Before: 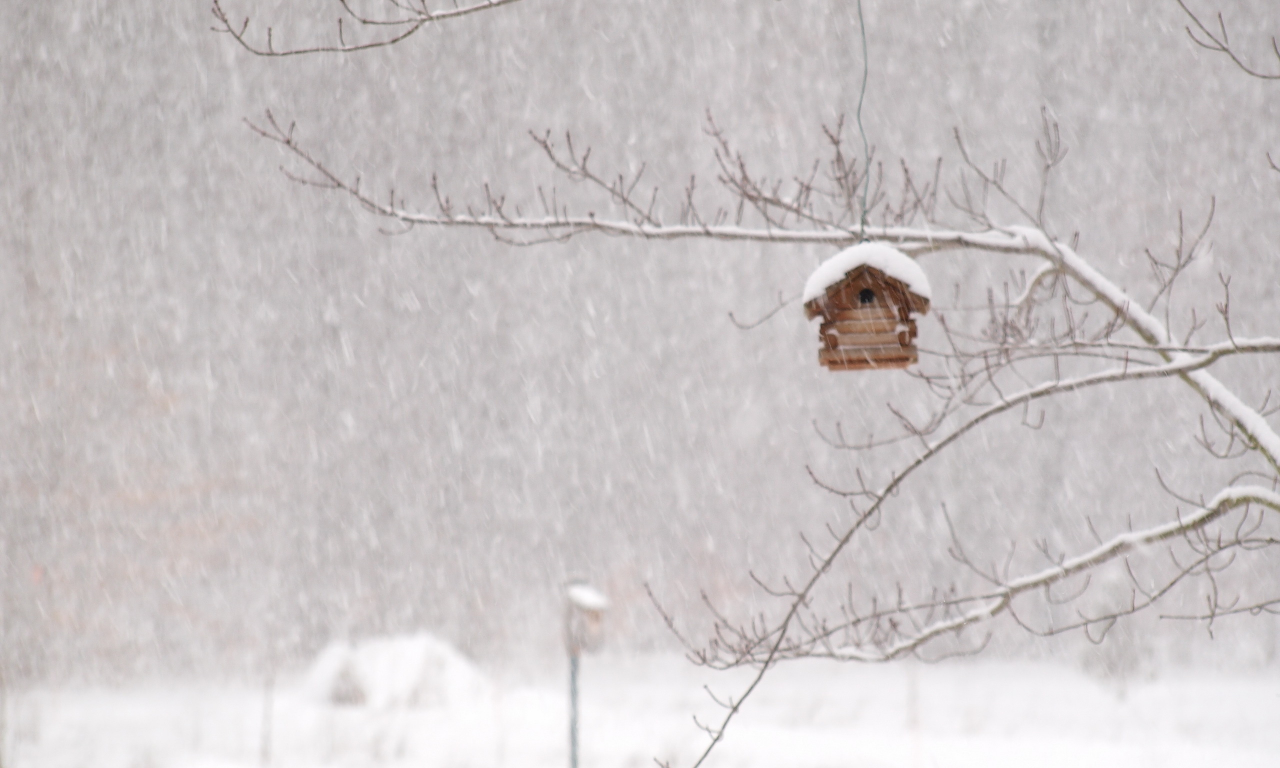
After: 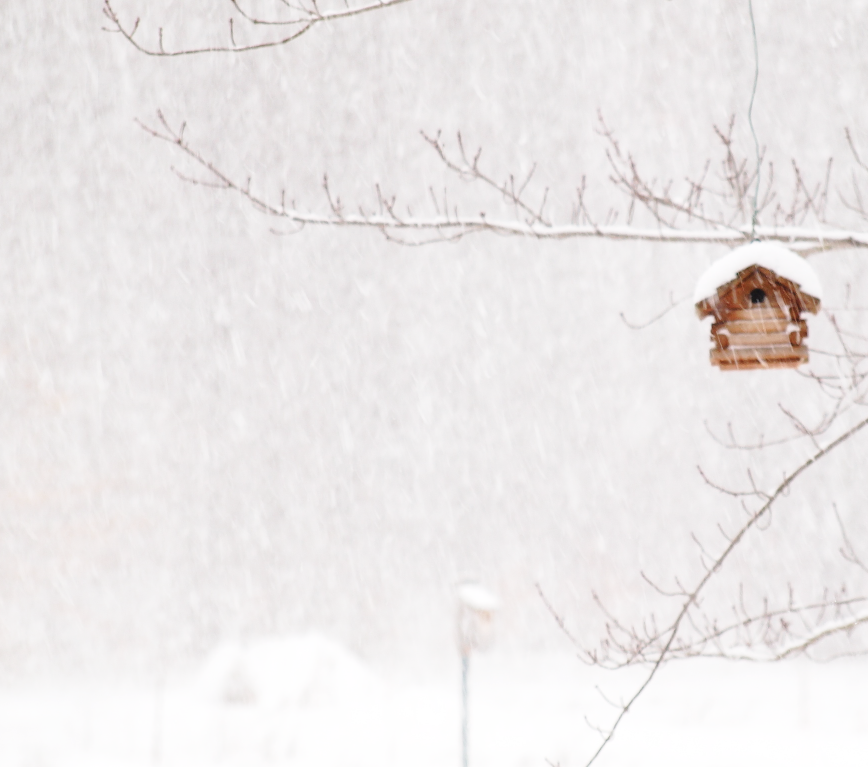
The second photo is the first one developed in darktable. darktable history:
base curve: curves: ch0 [(0, 0) (0.028, 0.03) (0.121, 0.232) (0.46, 0.748) (0.859, 0.968) (1, 1)], preserve colors none
crop and rotate: left 8.559%, right 23.609%
